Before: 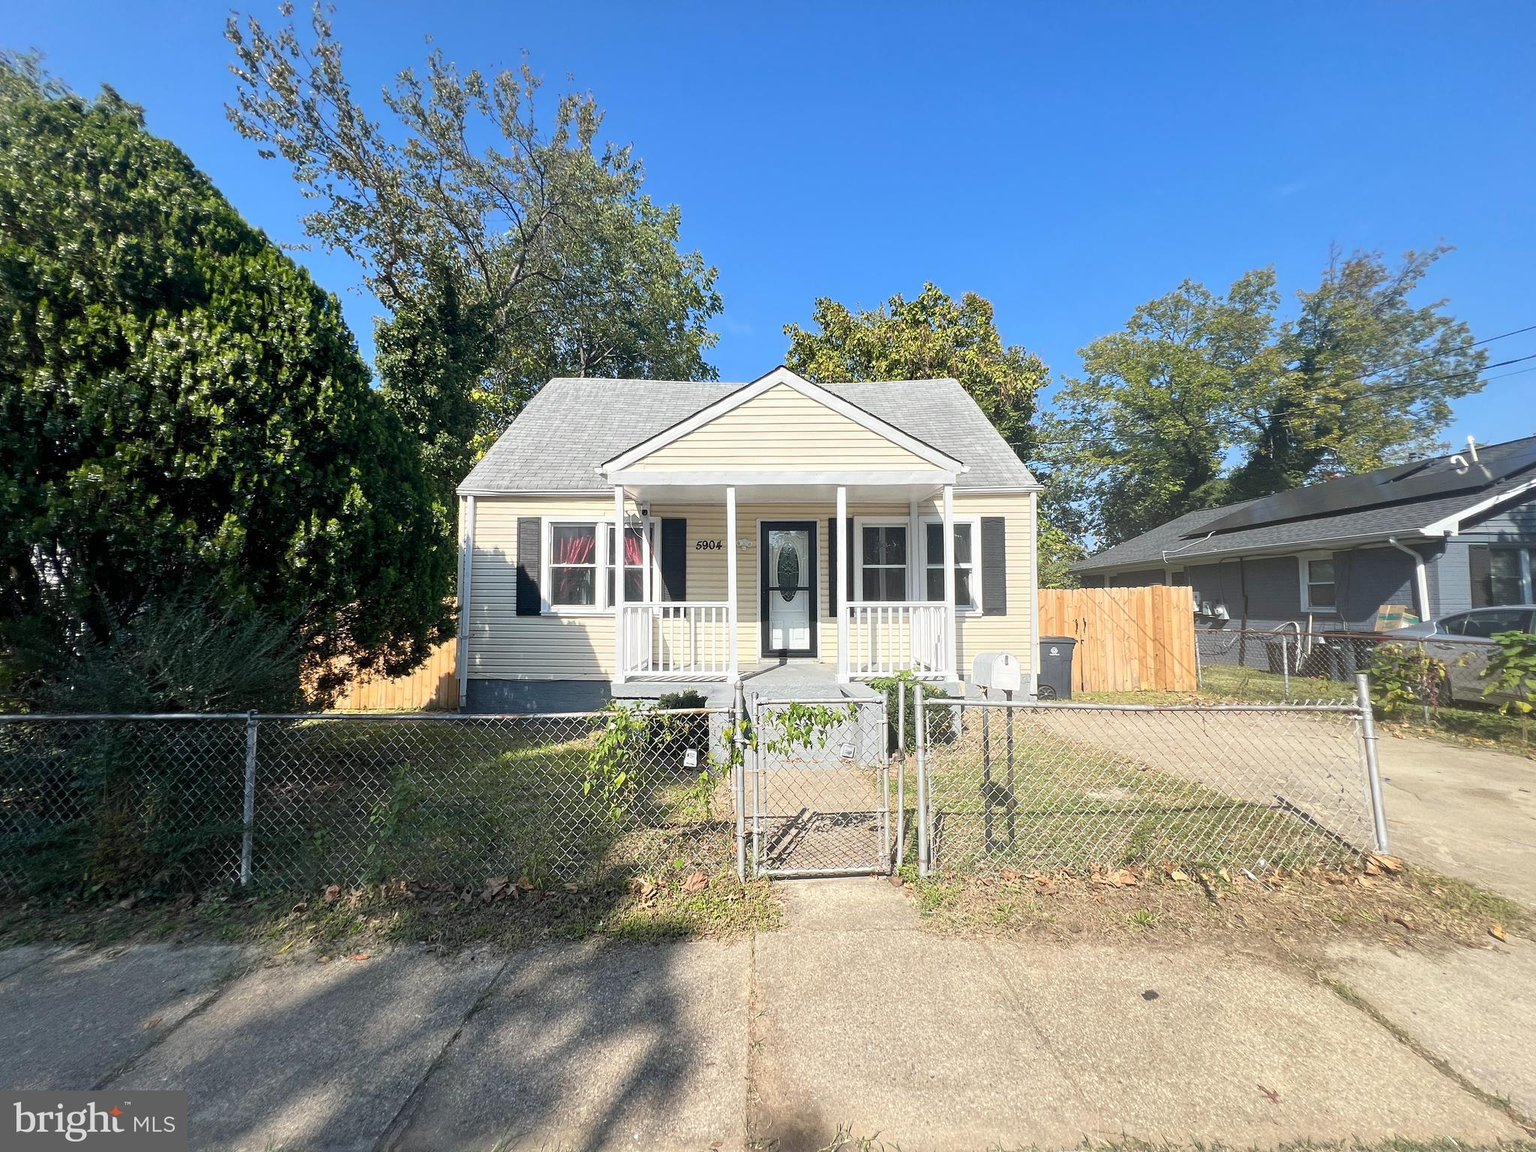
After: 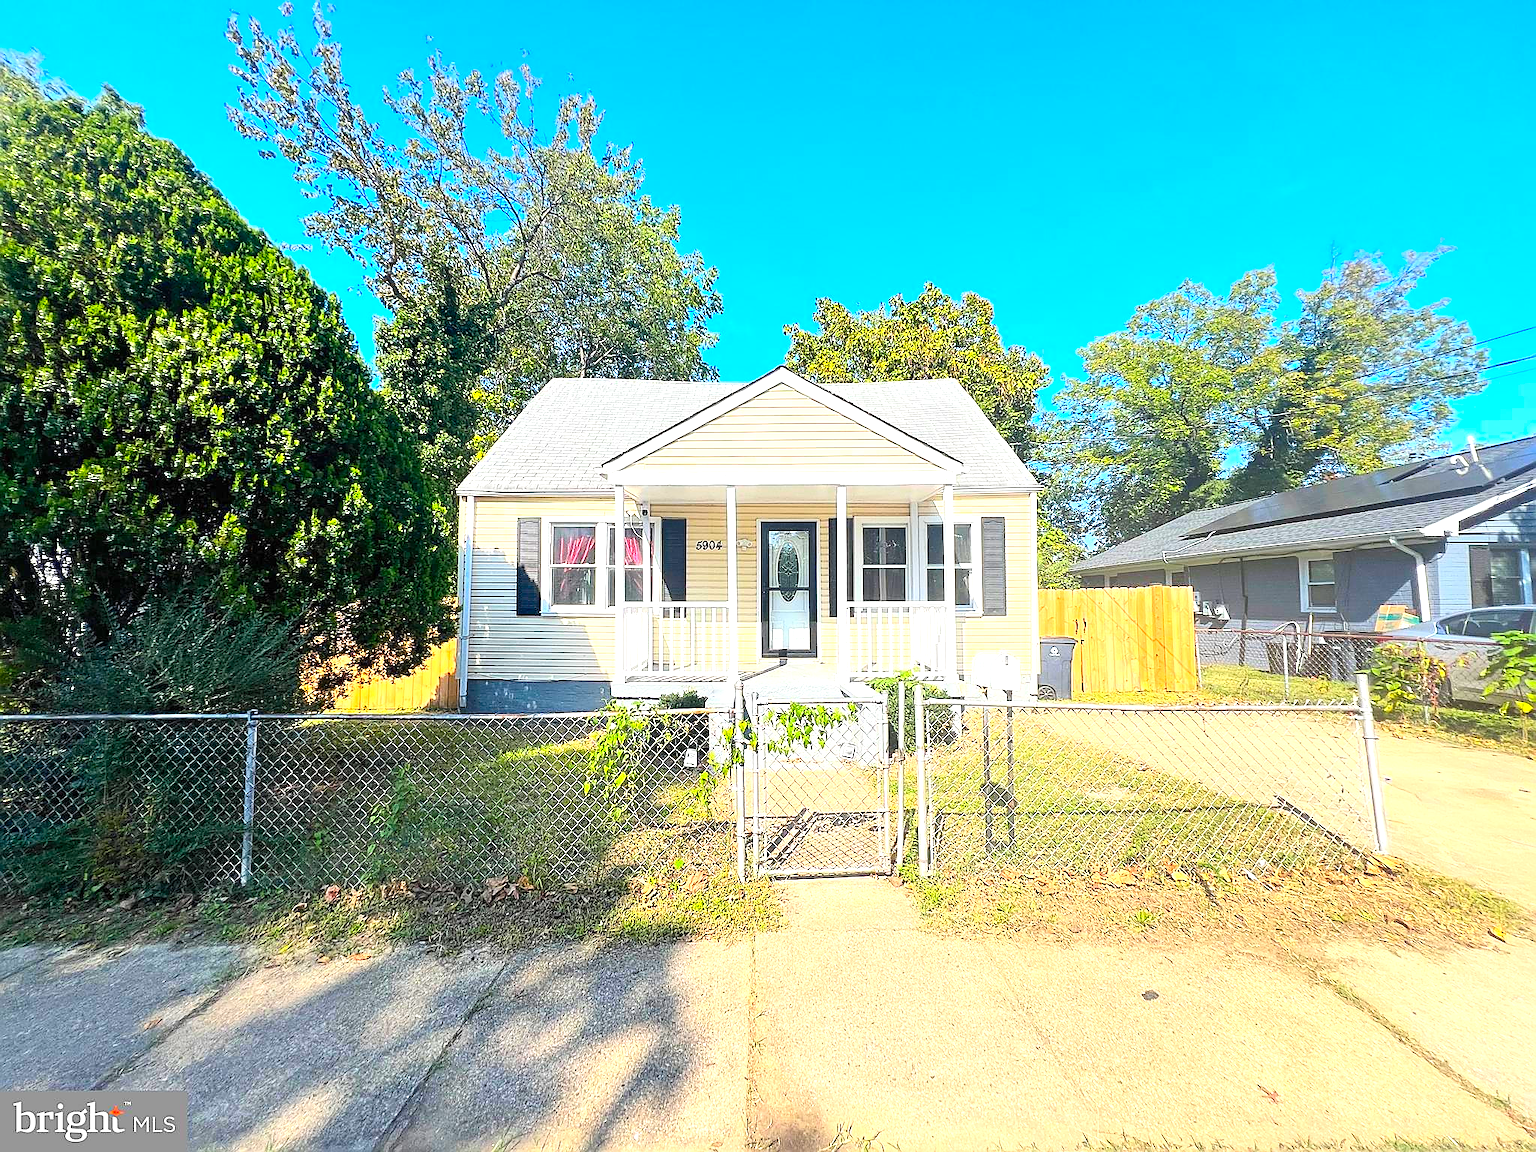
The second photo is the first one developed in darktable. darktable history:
base curve: curves: ch0 [(0, 0) (0.297, 0.298) (1, 1)], preserve colors none
sharpen: radius 1.376, amount 1.237, threshold 0.766
exposure: exposure 0.739 EV, compensate highlight preservation false
contrast brightness saturation: contrast 0.196, brightness 0.196, saturation 0.802
